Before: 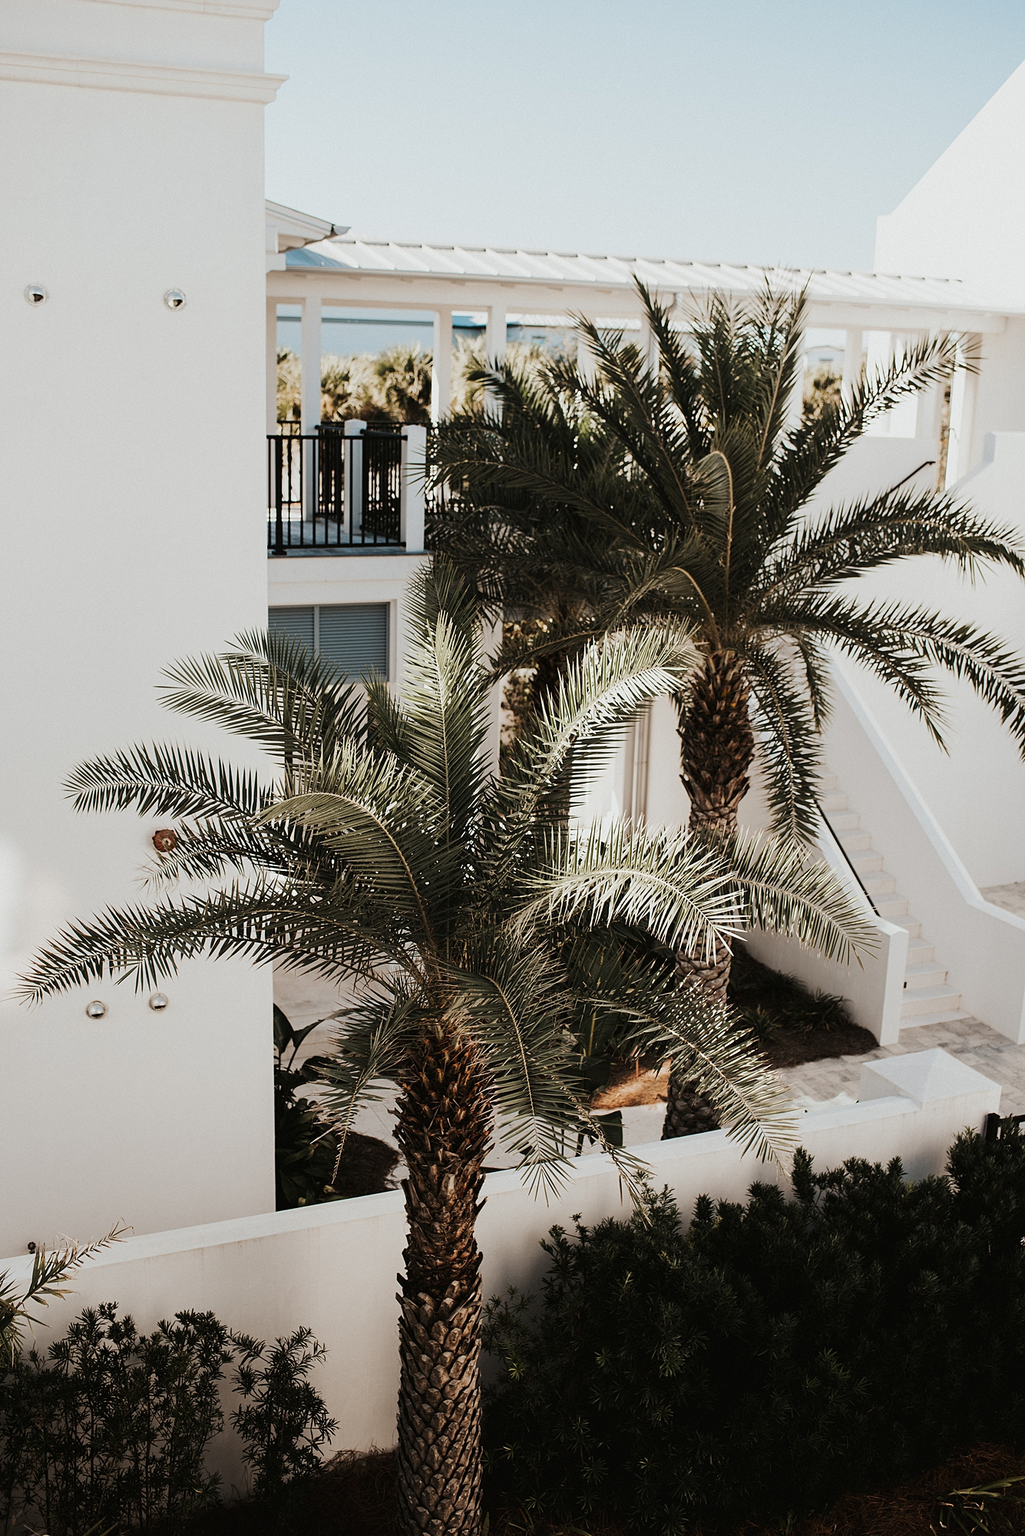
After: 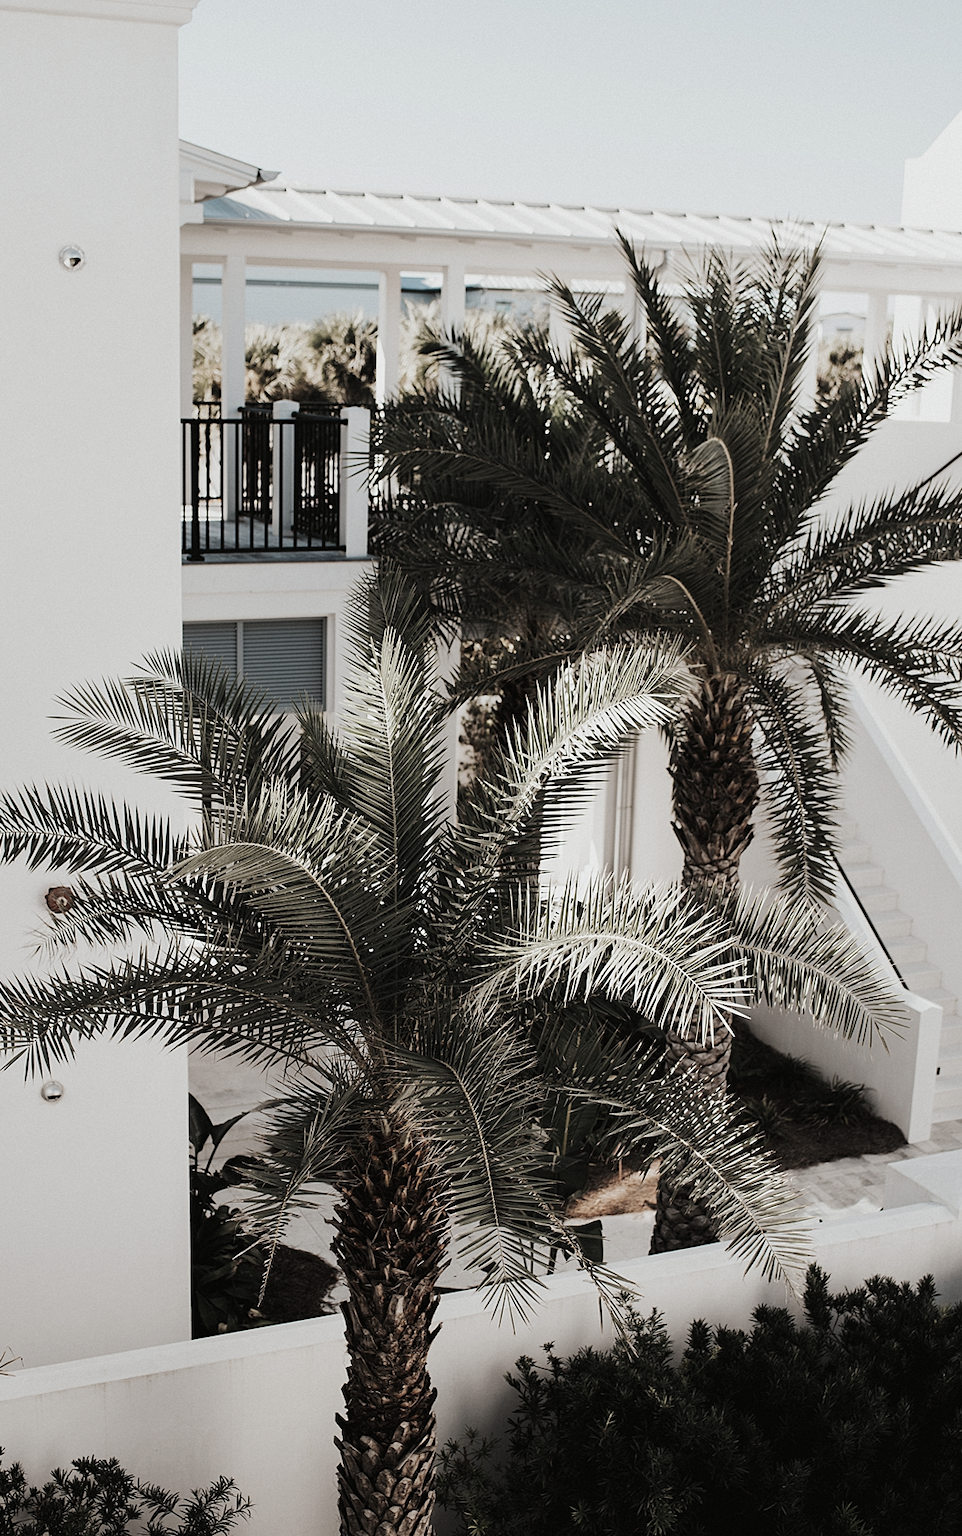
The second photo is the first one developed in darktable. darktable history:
crop: left 11.225%, top 5.381%, right 9.565%, bottom 10.314%
color correction: saturation 0.5
tone equalizer: on, module defaults
